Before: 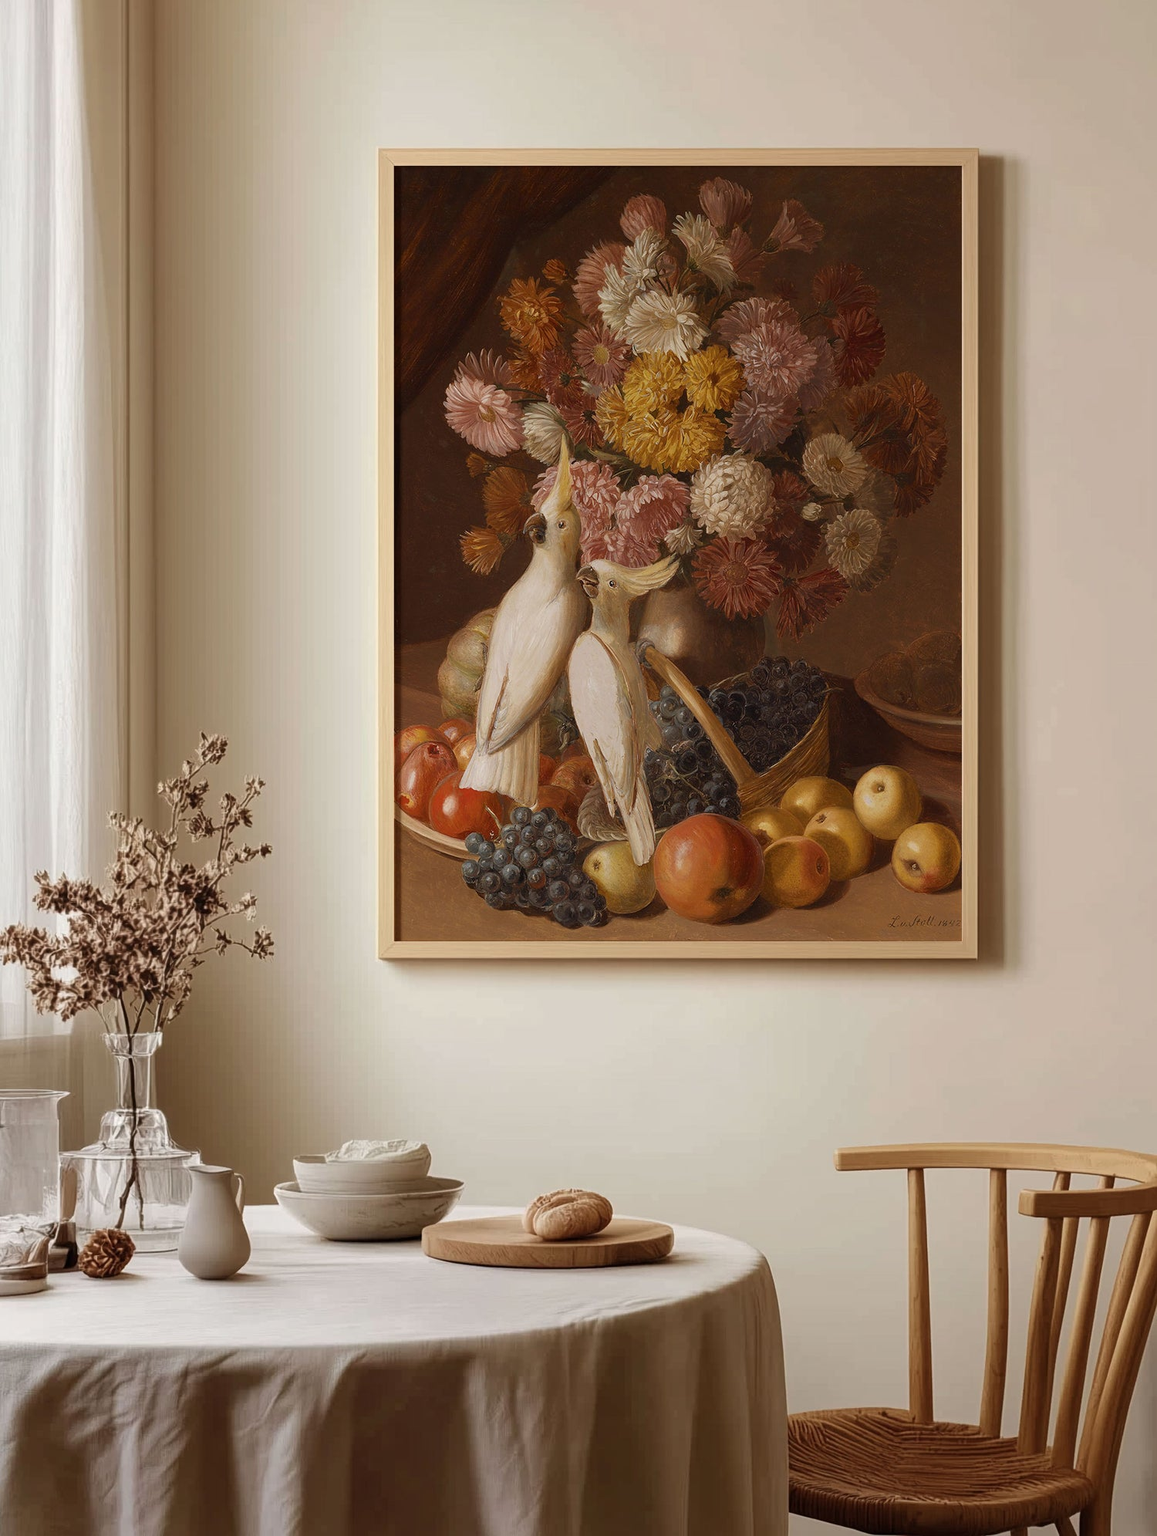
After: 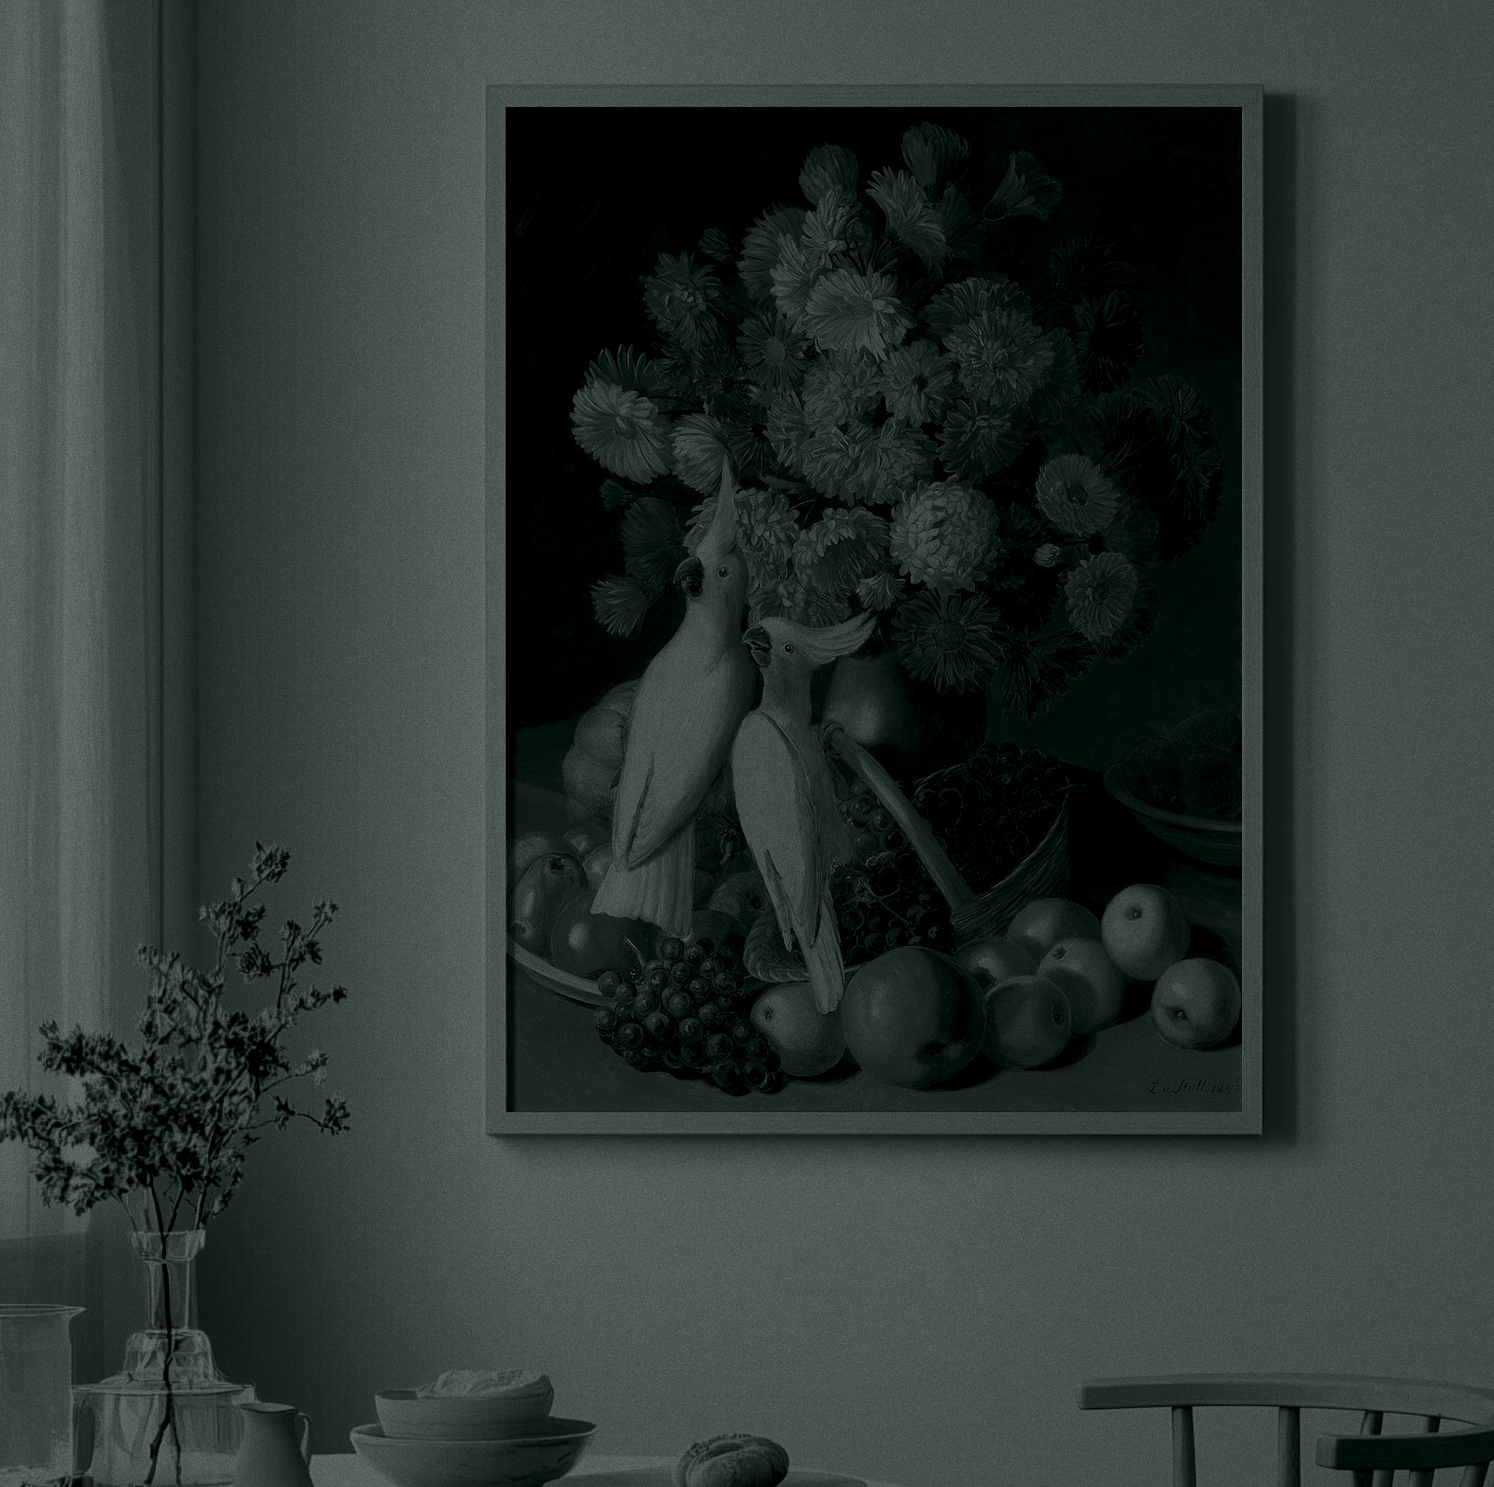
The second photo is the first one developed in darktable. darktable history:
crop: left 0.387%, top 5.469%, bottom 19.809%
exposure: exposure 0.507 EV, compensate highlight preservation false
grain: coarseness 0.09 ISO
colorize: hue 90°, saturation 19%, lightness 1.59%, version 1
